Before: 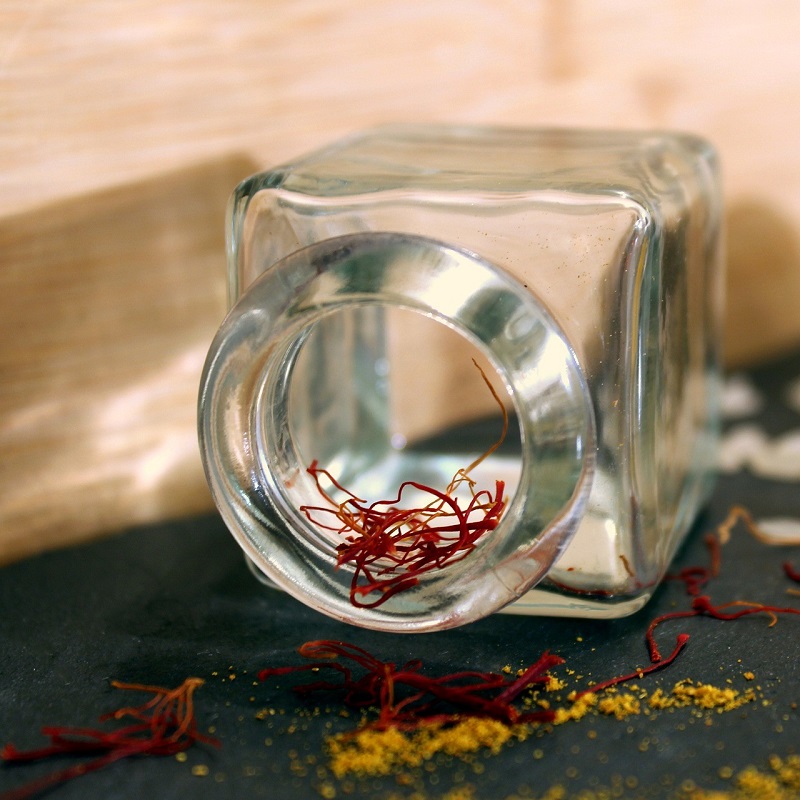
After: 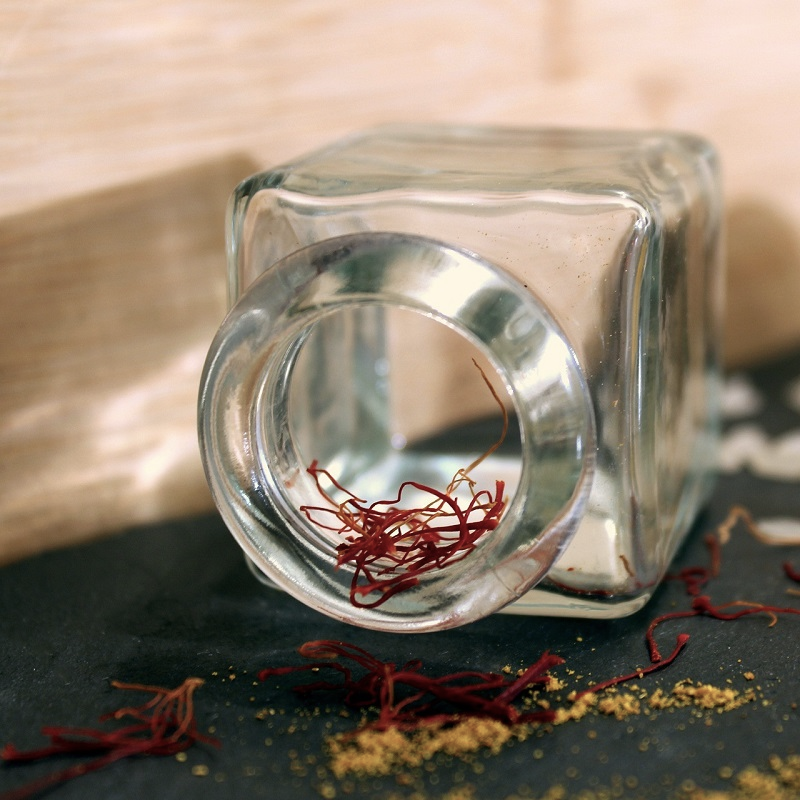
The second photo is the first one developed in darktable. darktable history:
color balance: input saturation 80.07%
